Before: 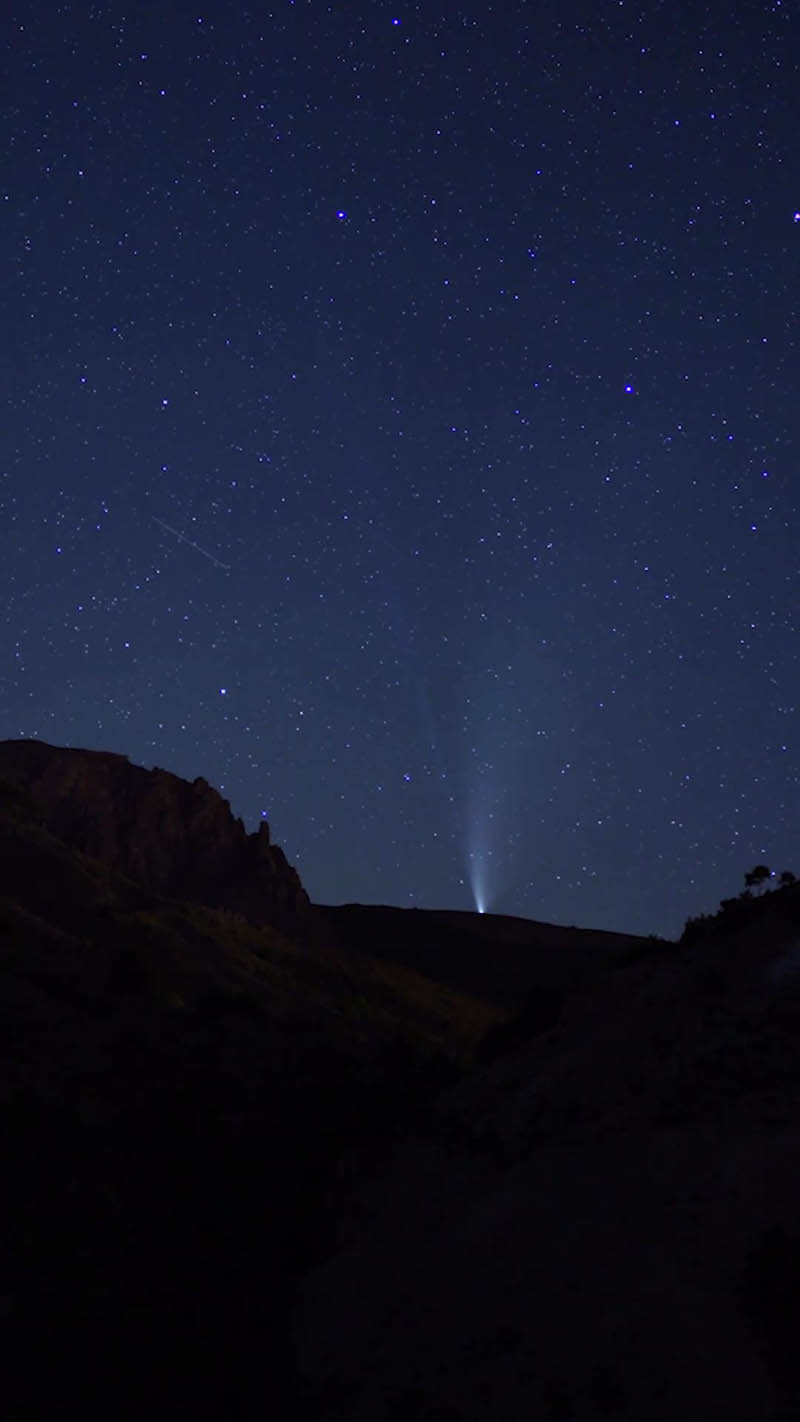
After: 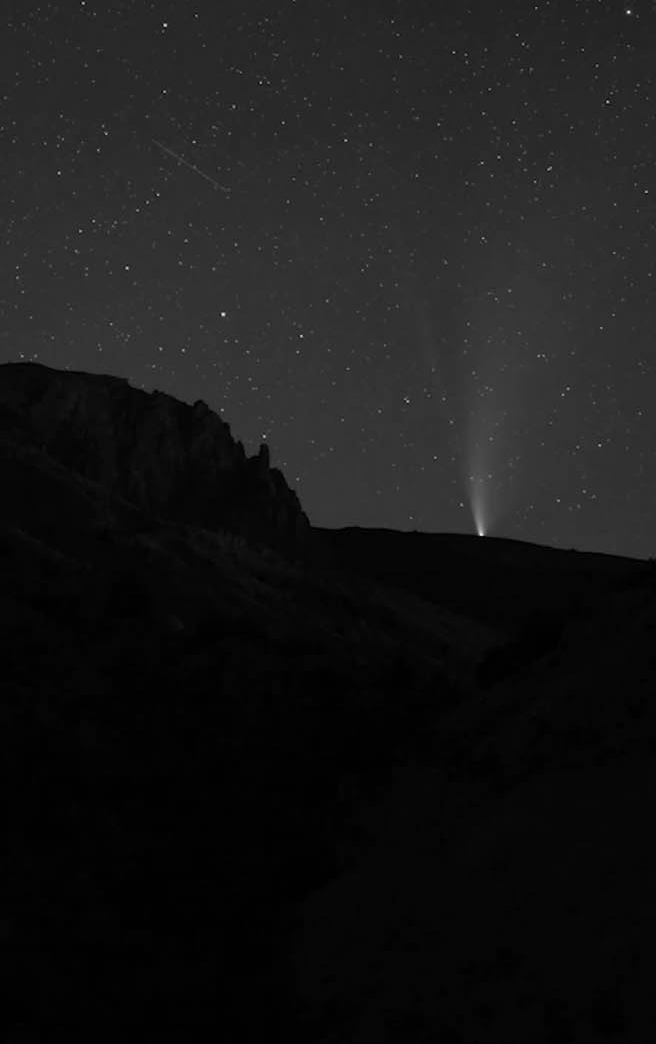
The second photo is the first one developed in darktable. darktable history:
exposure: exposure -0.151 EV, compensate highlight preservation false
monochrome: on, module defaults
crop: top 26.531%, right 17.959%
